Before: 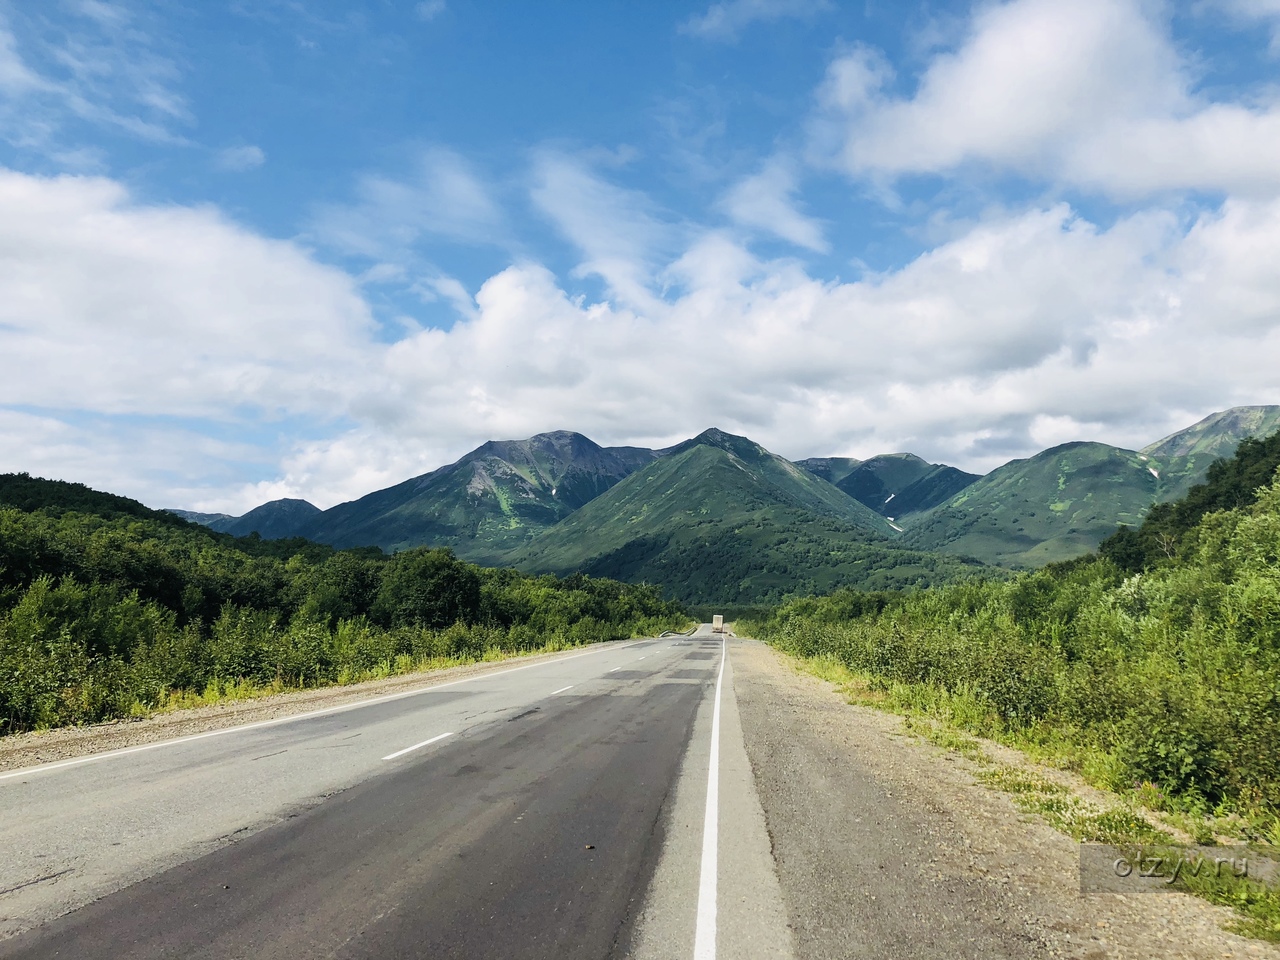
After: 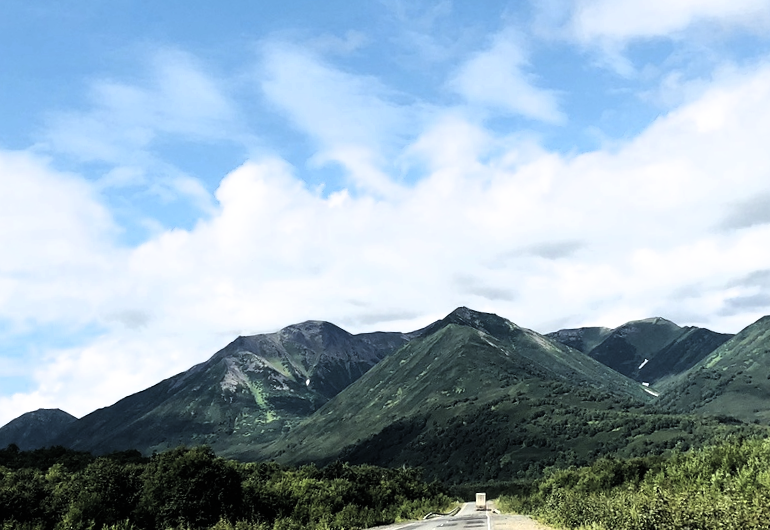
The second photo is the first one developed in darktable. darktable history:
crop: left 20.932%, top 15.471%, right 21.848%, bottom 34.081%
exposure: black level correction -0.014, exposure -0.193 EV, compensate highlight preservation false
rotate and perspective: rotation -4.25°, automatic cropping off
filmic rgb: black relative exposure -8.2 EV, white relative exposure 2.2 EV, threshold 3 EV, hardness 7.11, latitude 85.74%, contrast 1.696, highlights saturation mix -4%, shadows ↔ highlights balance -2.69%, color science v5 (2021), contrast in shadows safe, contrast in highlights safe, enable highlight reconstruction true
